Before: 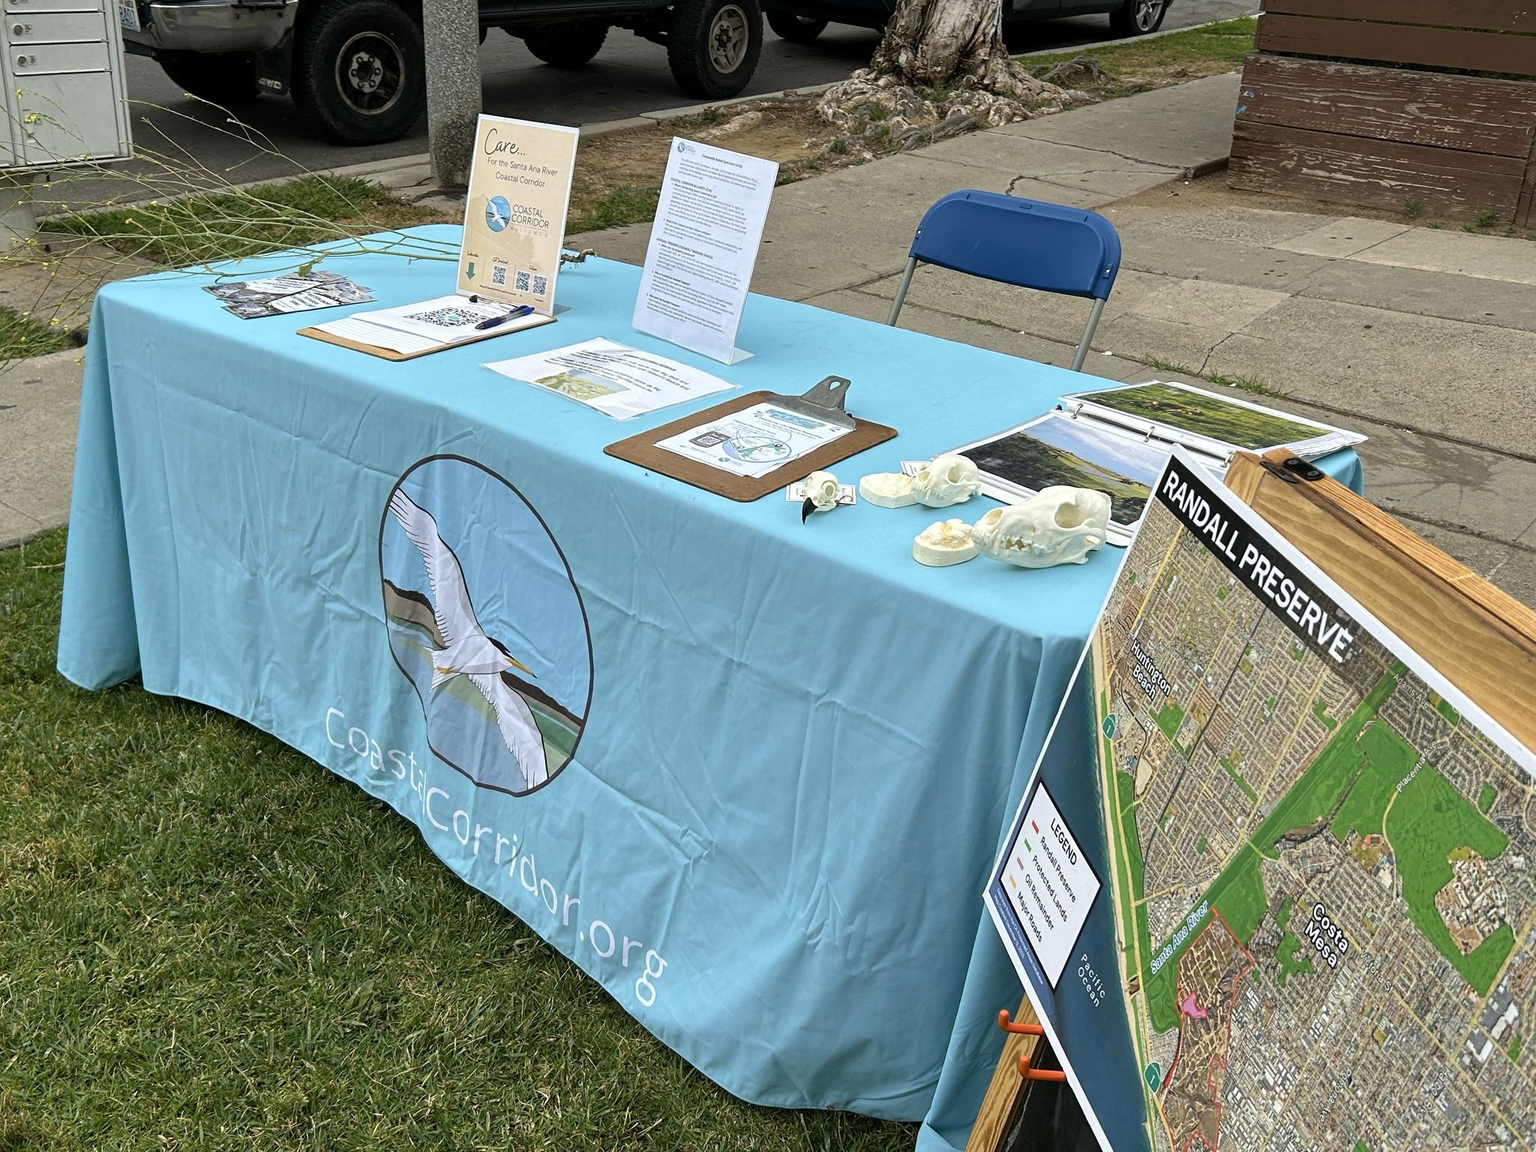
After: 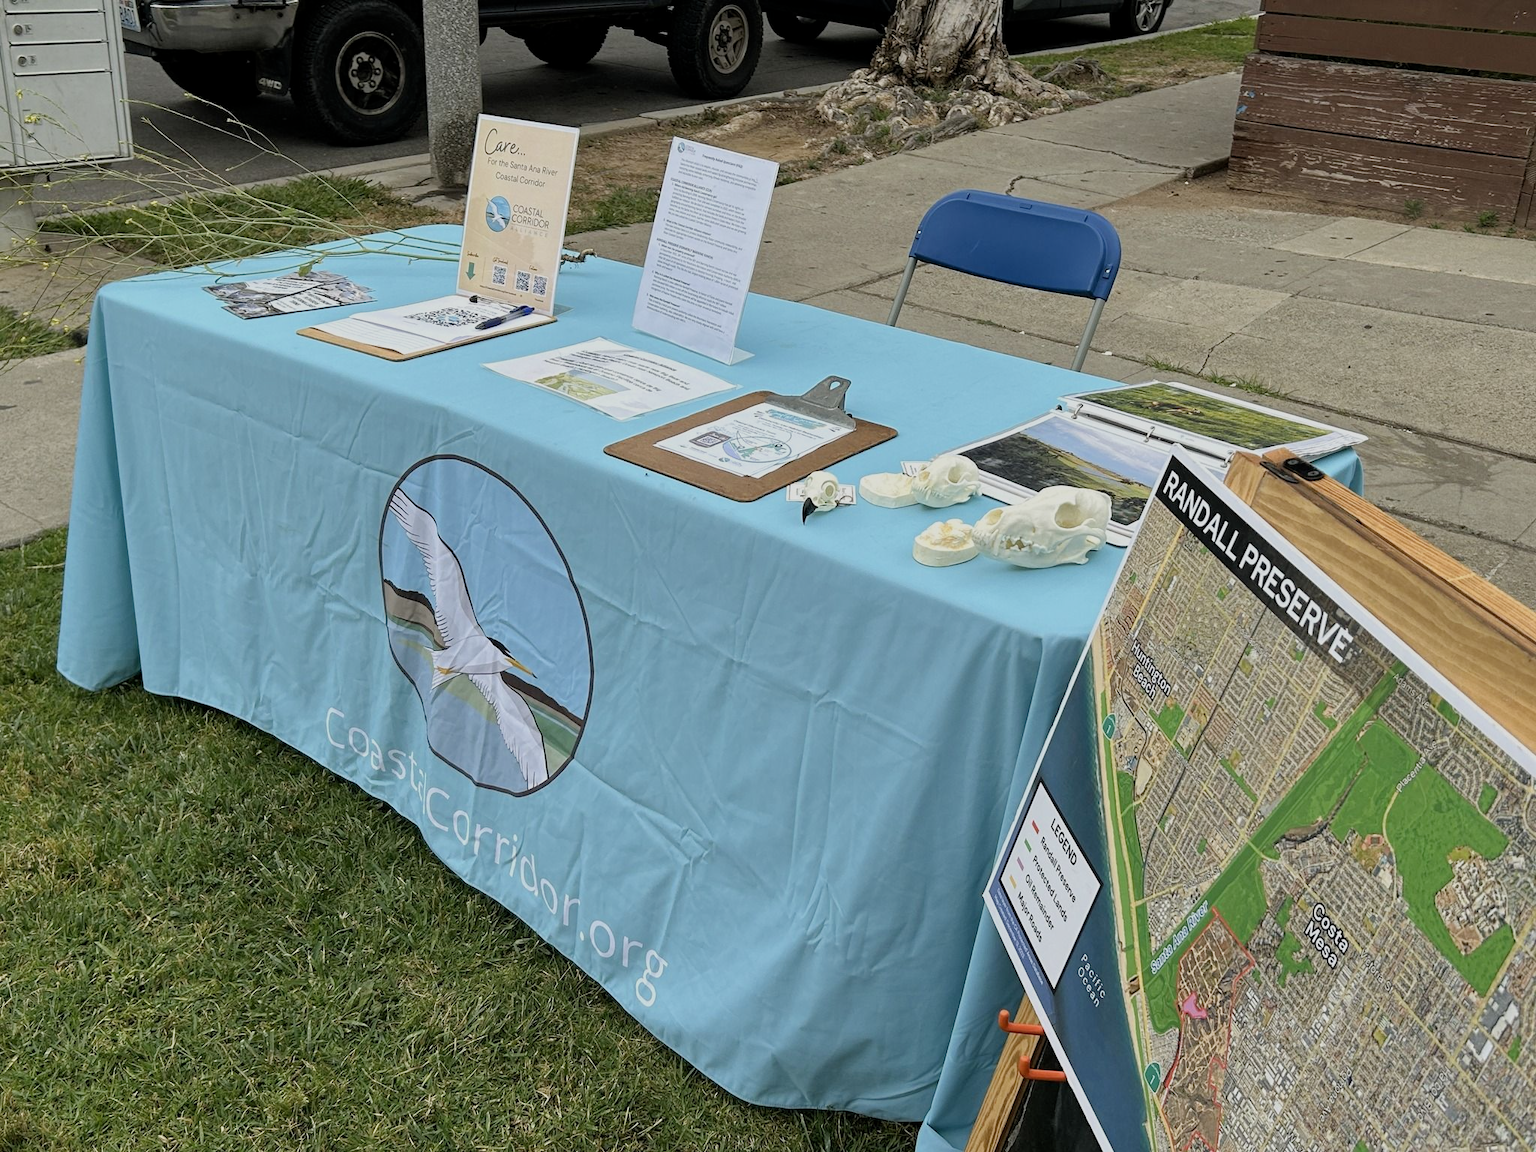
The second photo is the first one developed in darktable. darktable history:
filmic rgb: black relative exposure -16 EV, white relative exposure 4.01 EV, target black luminance 0%, hardness 7.64, latitude 72.12%, contrast 0.9, highlights saturation mix 10.89%, shadows ↔ highlights balance -0.376%
